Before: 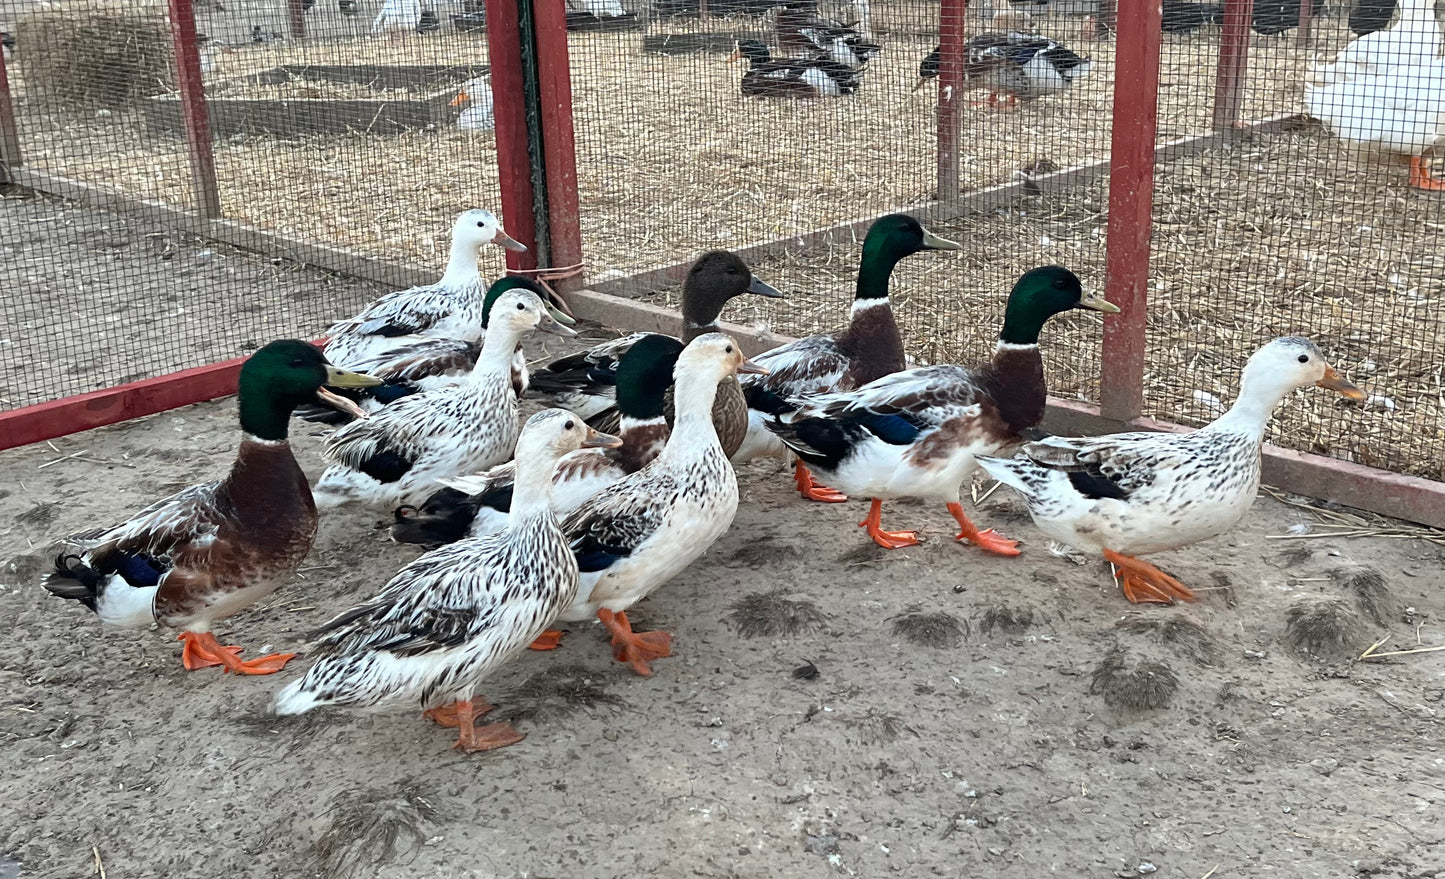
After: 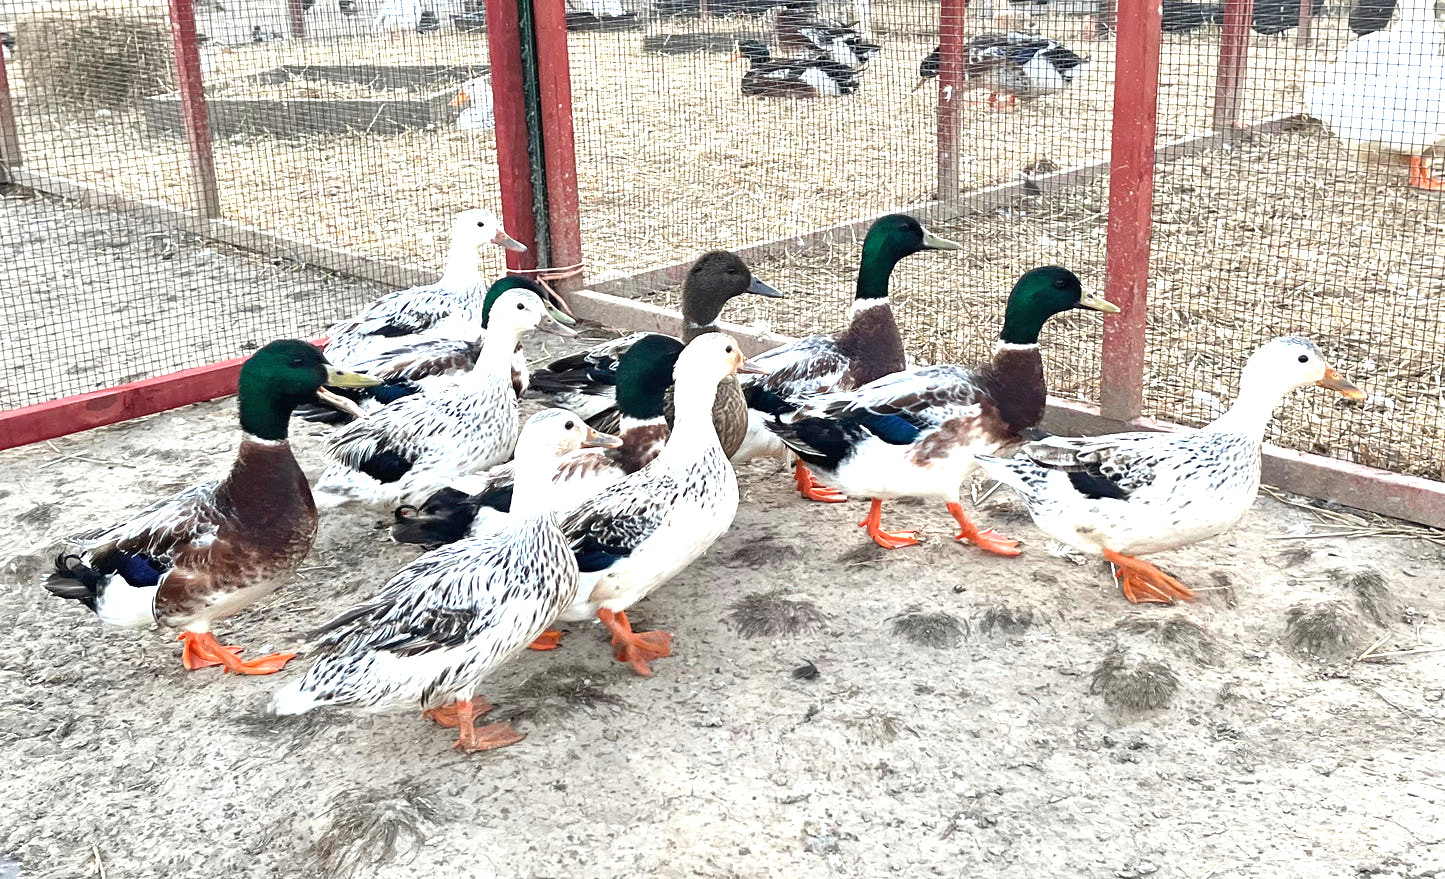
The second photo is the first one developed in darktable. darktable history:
exposure: black level correction 0, exposure 1.2 EV, compensate exposure bias true, compensate highlight preservation false
